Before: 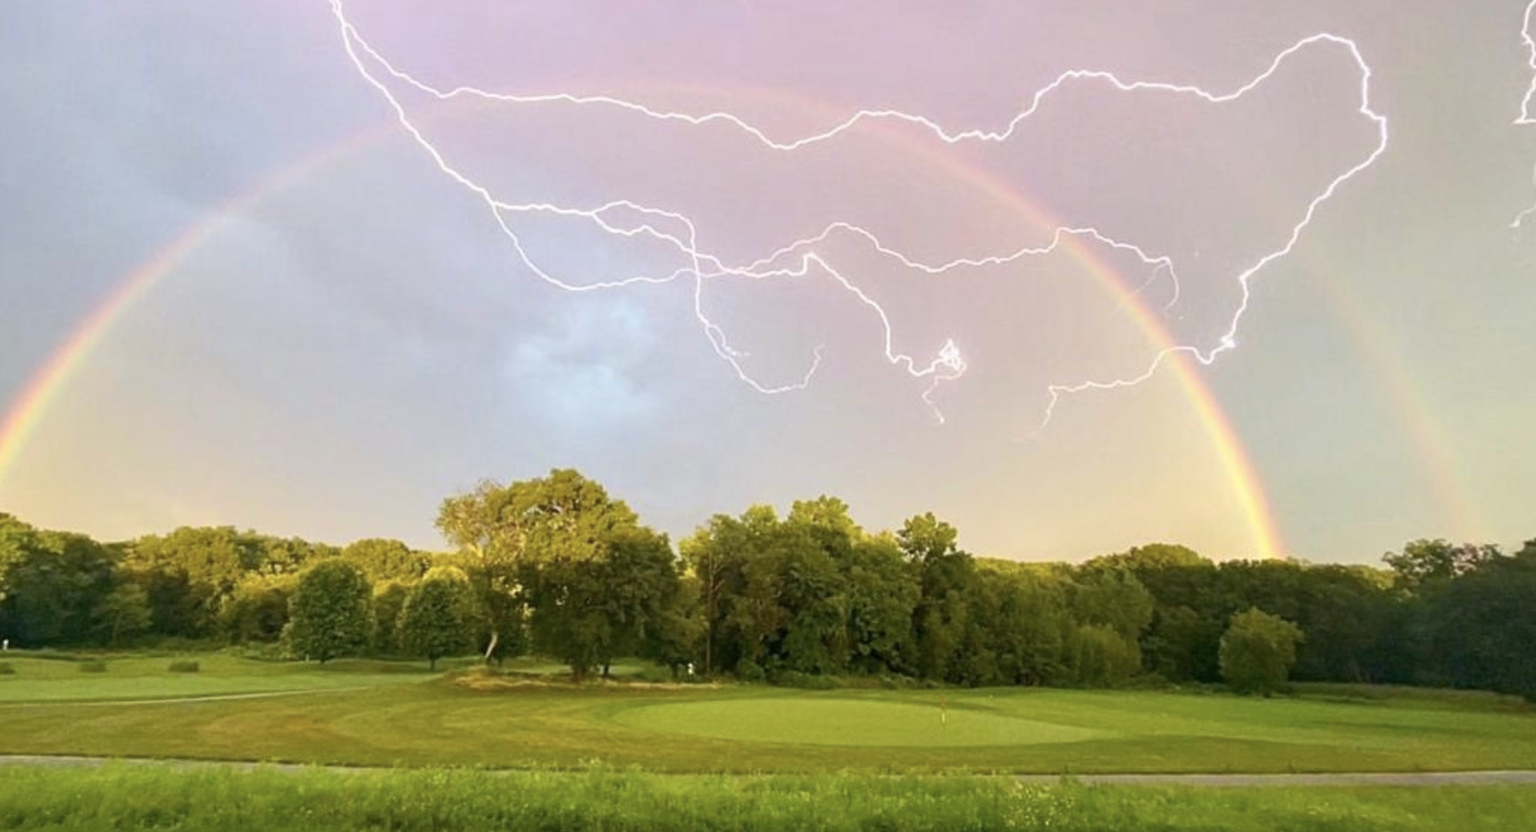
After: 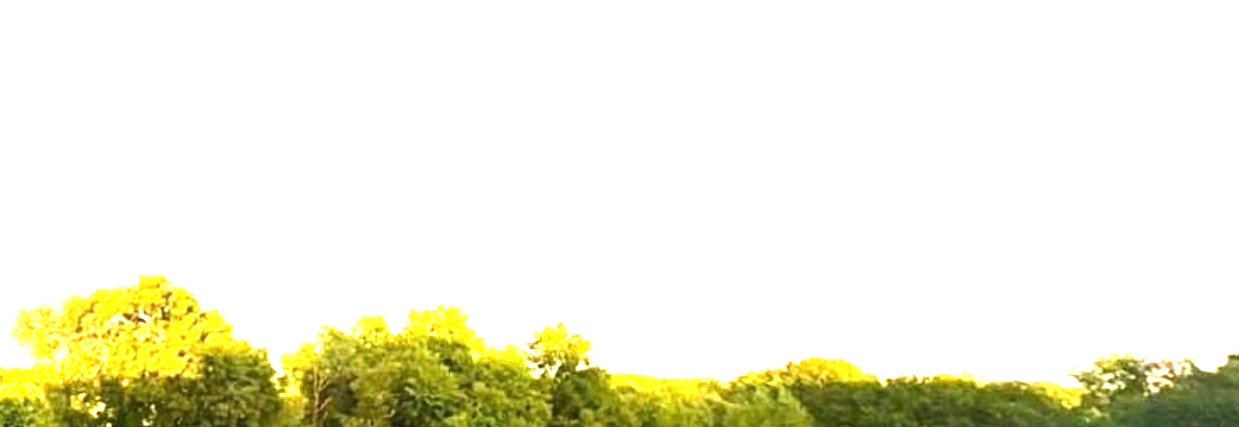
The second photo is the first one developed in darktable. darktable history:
exposure: black level correction 0, exposure 1.5 EV, compensate highlight preservation false
crop and rotate: left 27.938%, top 27.046%, bottom 27.046%
tone equalizer: -8 EV -0.75 EV, -7 EV -0.7 EV, -6 EV -0.6 EV, -5 EV -0.4 EV, -3 EV 0.4 EV, -2 EV 0.6 EV, -1 EV 0.7 EV, +0 EV 0.75 EV, edges refinement/feathering 500, mask exposure compensation -1.57 EV, preserve details no
